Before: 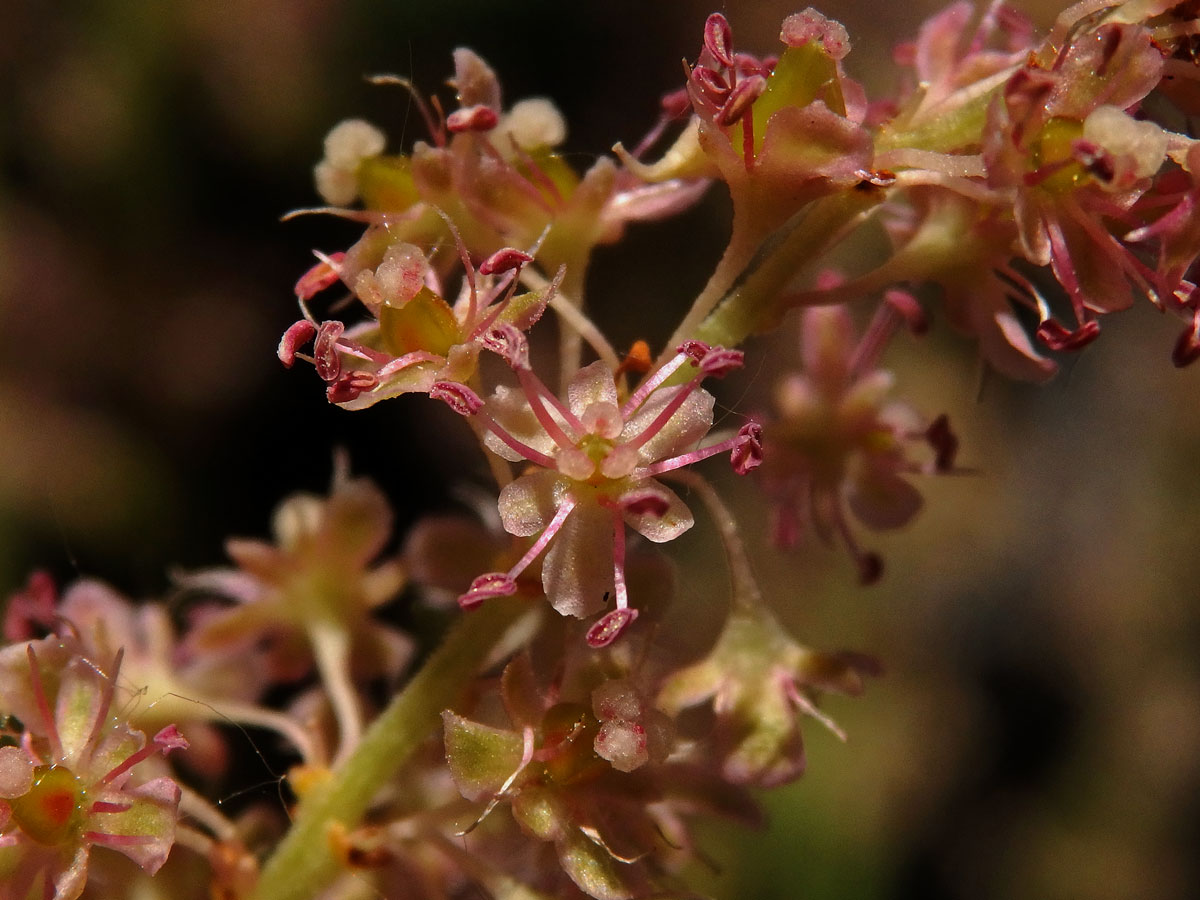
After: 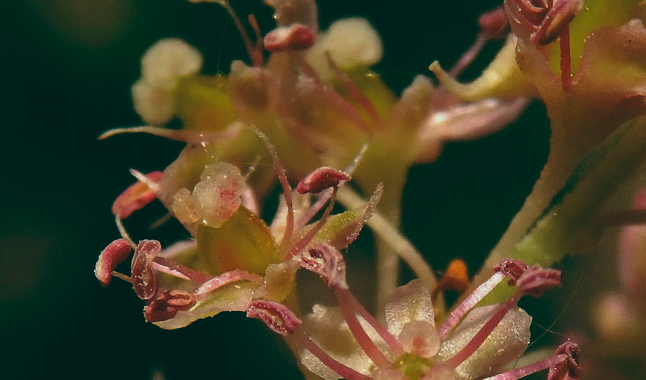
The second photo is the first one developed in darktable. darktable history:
crop: left 15.306%, top 9.065%, right 30.789%, bottom 48.638%
color balance: lift [1.005, 0.99, 1.007, 1.01], gamma [1, 1.034, 1.032, 0.966], gain [0.873, 1.055, 1.067, 0.933]
